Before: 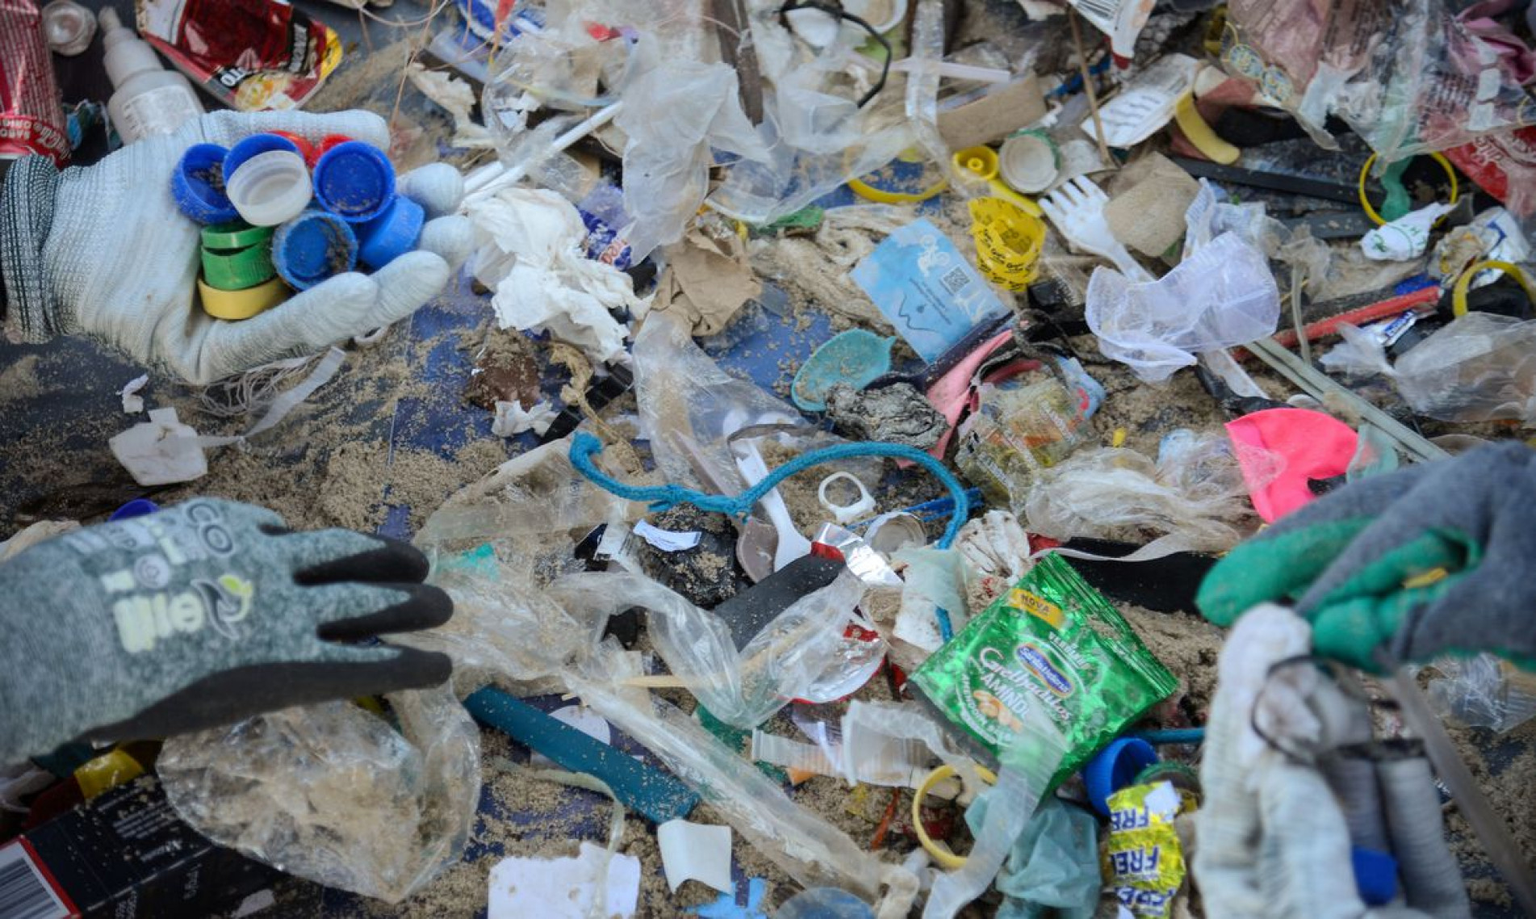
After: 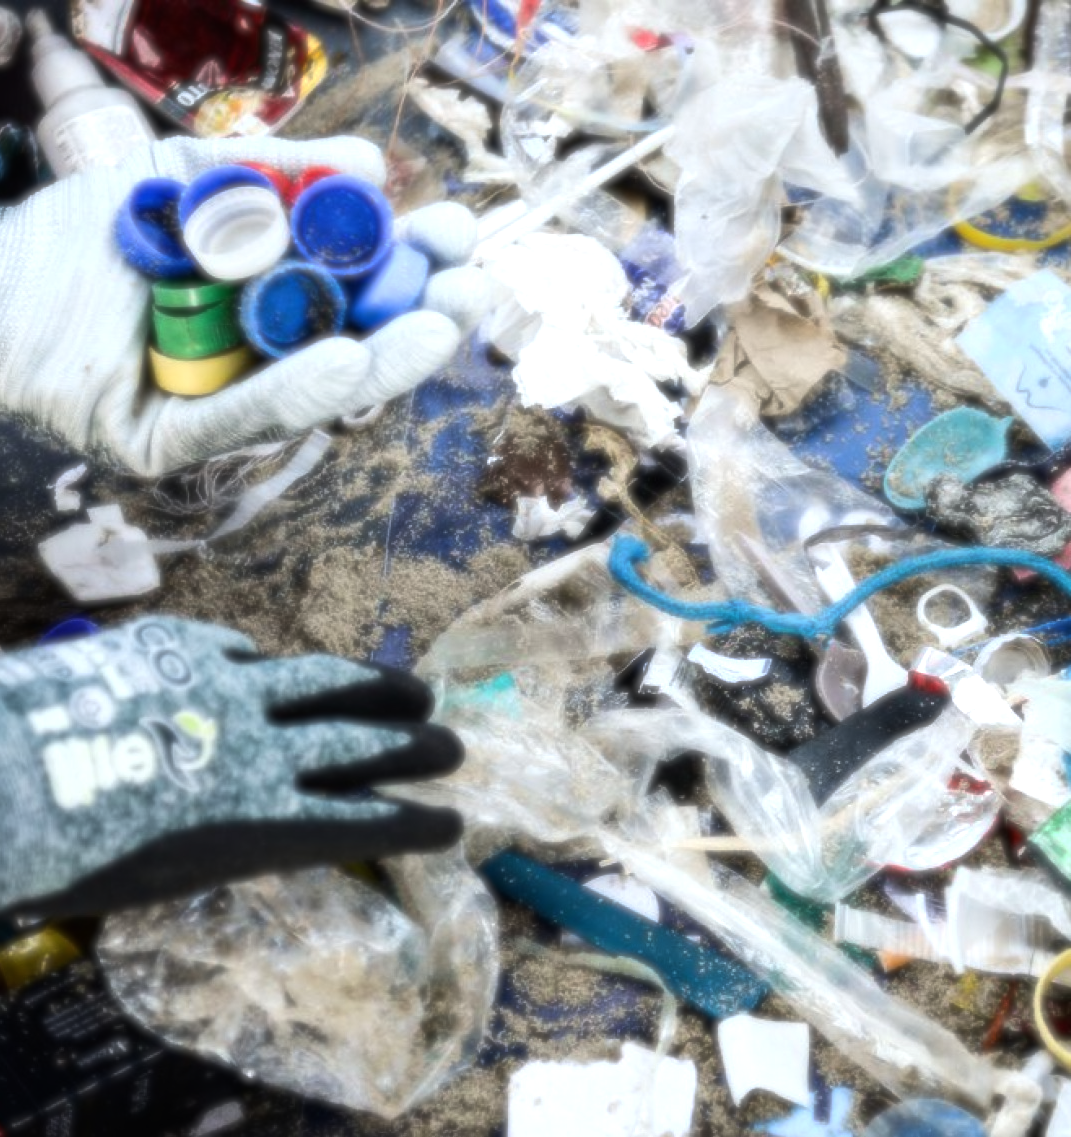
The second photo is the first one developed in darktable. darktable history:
crop: left 5.114%, right 38.589%
tone equalizer: -8 EV -1.08 EV, -7 EV -1.01 EV, -6 EV -0.867 EV, -5 EV -0.578 EV, -3 EV 0.578 EV, -2 EV 0.867 EV, -1 EV 1.01 EV, +0 EV 1.08 EV, edges refinement/feathering 500, mask exposure compensation -1.57 EV, preserve details no
soften: size 8.67%, mix 49%
